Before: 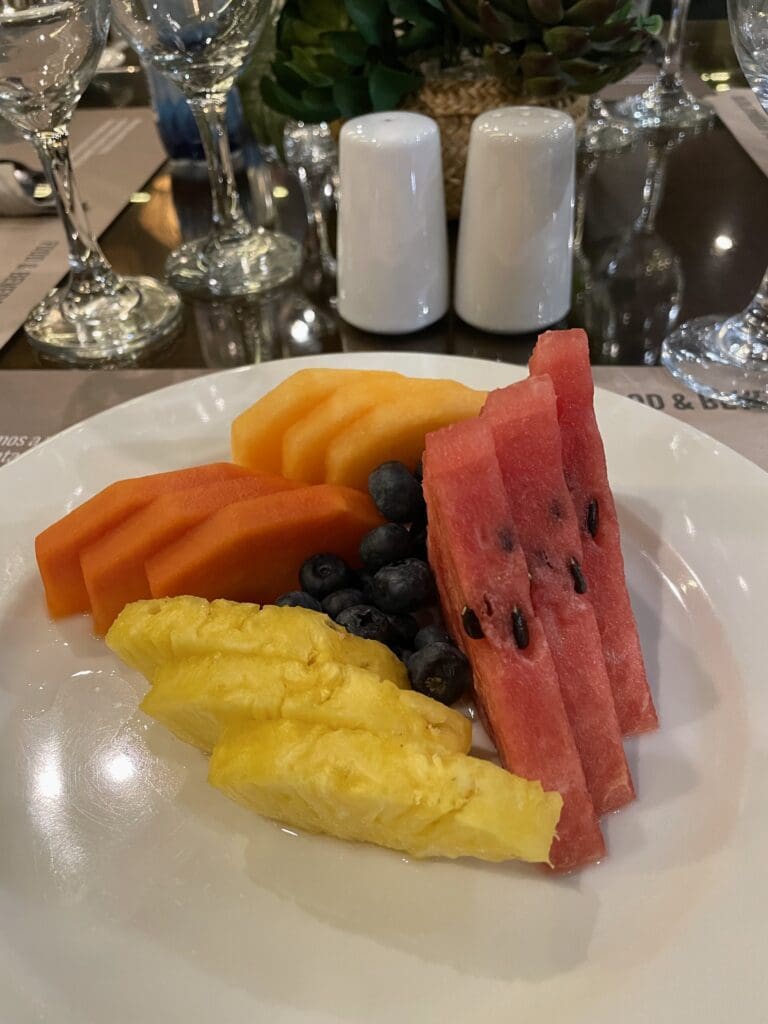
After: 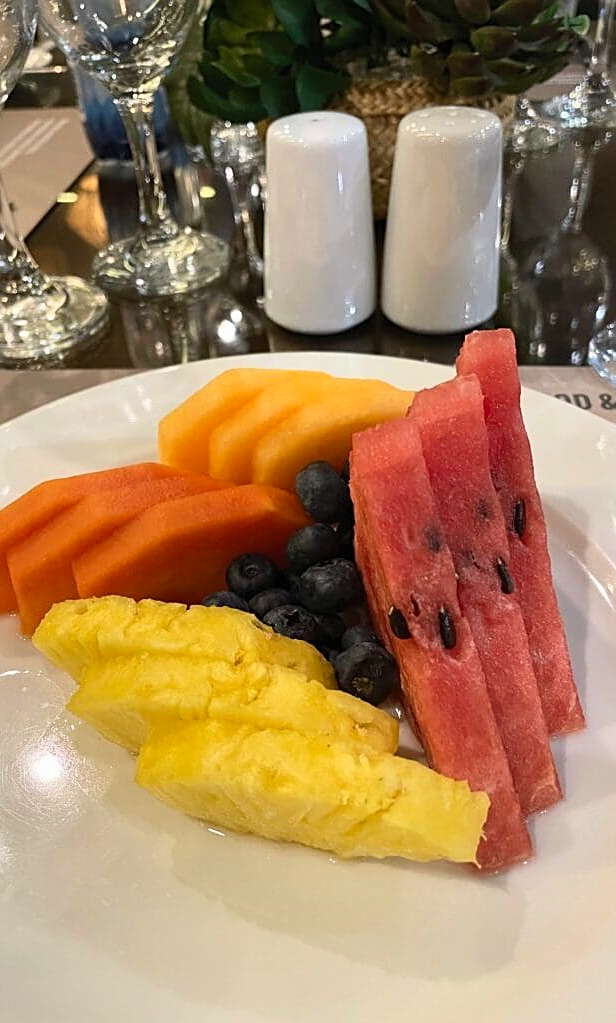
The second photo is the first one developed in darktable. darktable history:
sharpen: on, module defaults
crop and rotate: left 9.55%, right 10.138%
contrast brightness saturation: contrast 0.205, brightness 0.169, saturation 0.23
